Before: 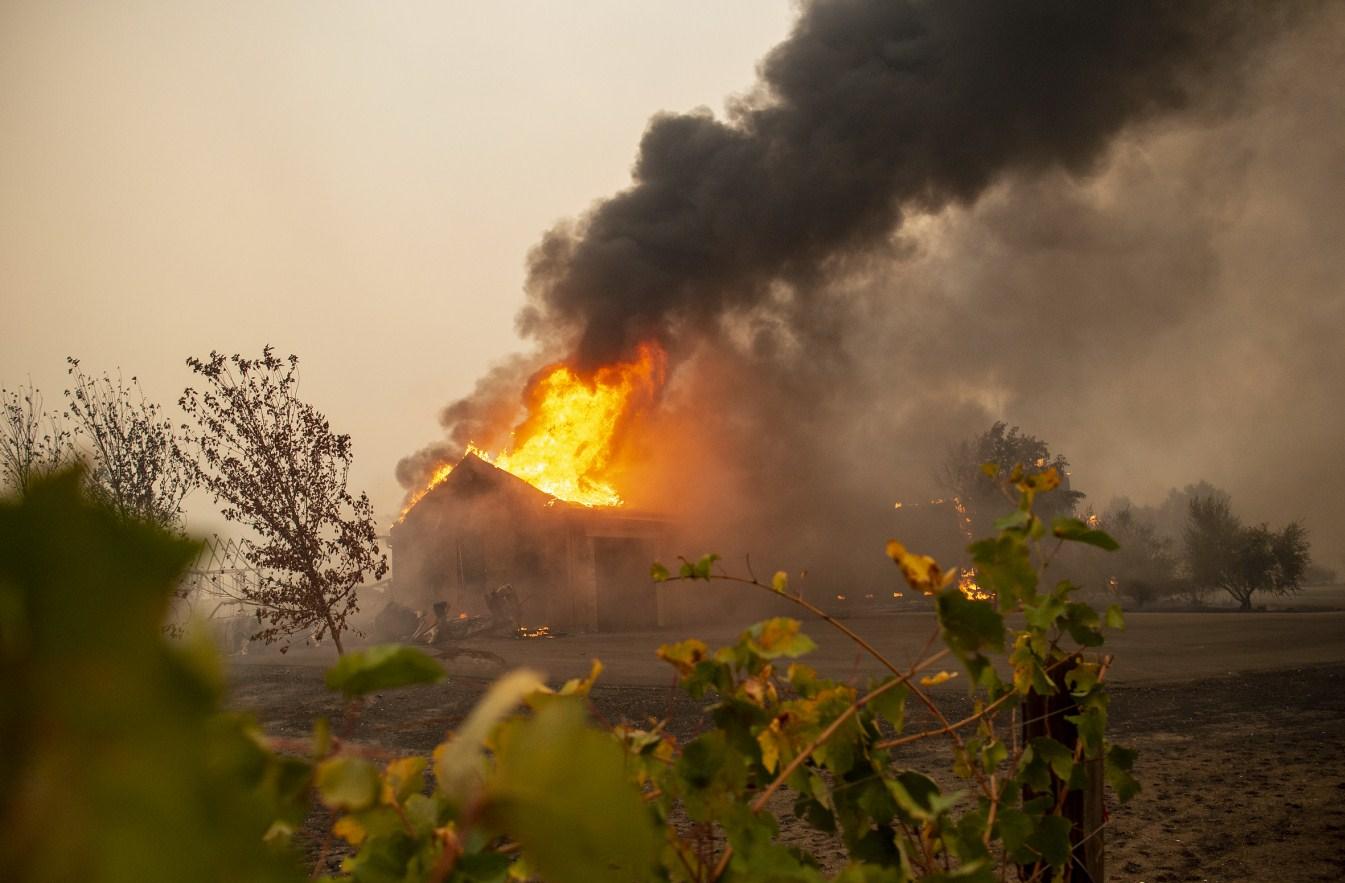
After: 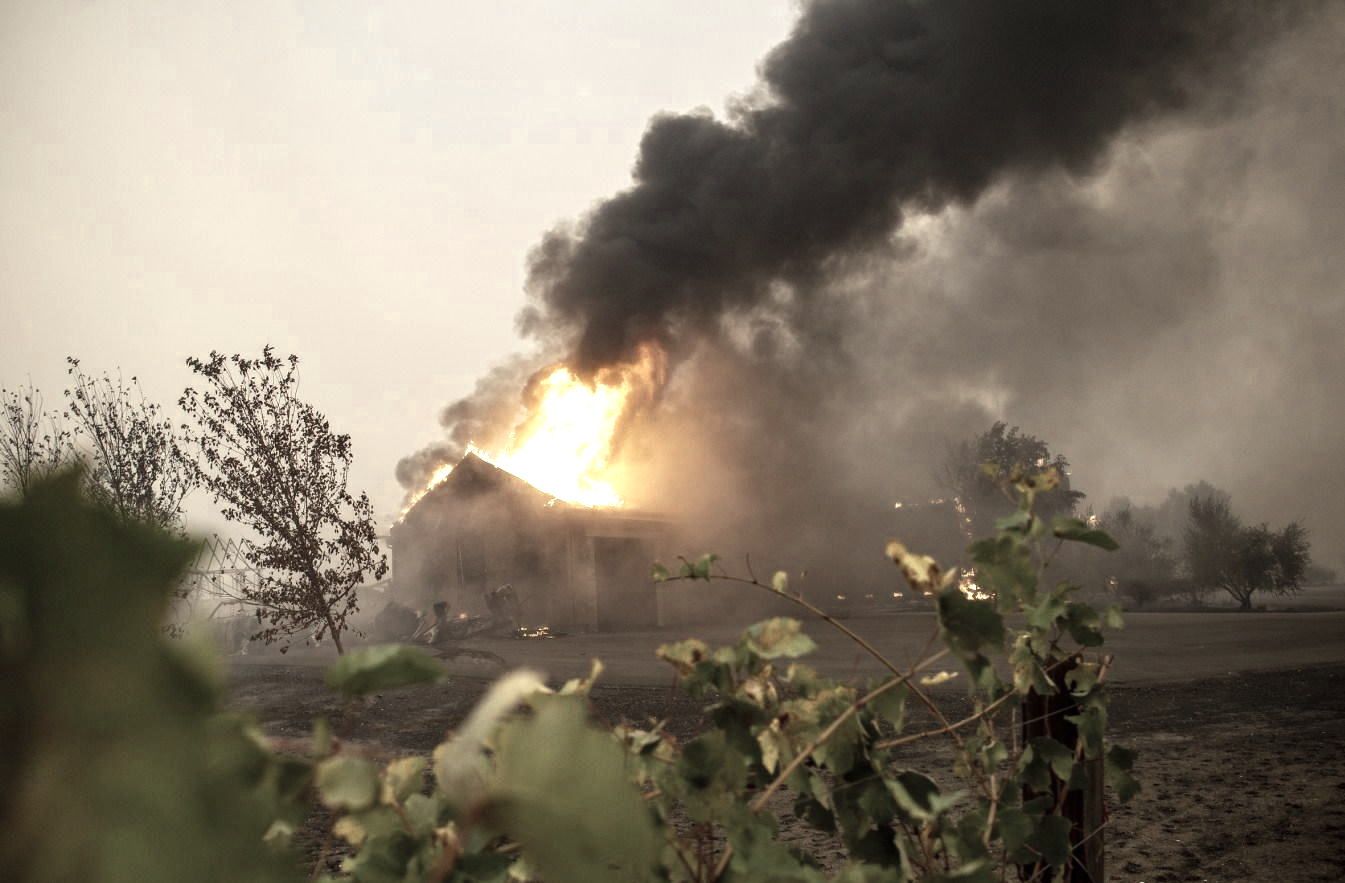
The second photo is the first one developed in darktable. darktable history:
exposure: exposure -0.01 EV, compensate highlight preservation false
color zones: curves: ch0 [(0.25, 0.667) (0.758, 0.368)]; ch1 [(0.215, 0.245) (0.761, 0.373)]; ch2 [(0.247, 0.554) (0.761, 0.436)]
